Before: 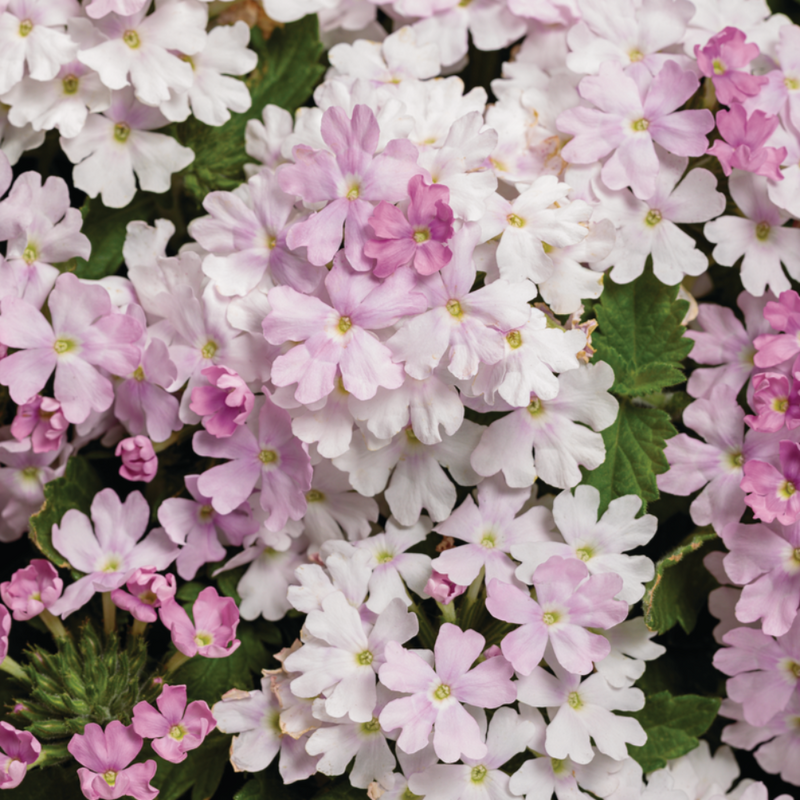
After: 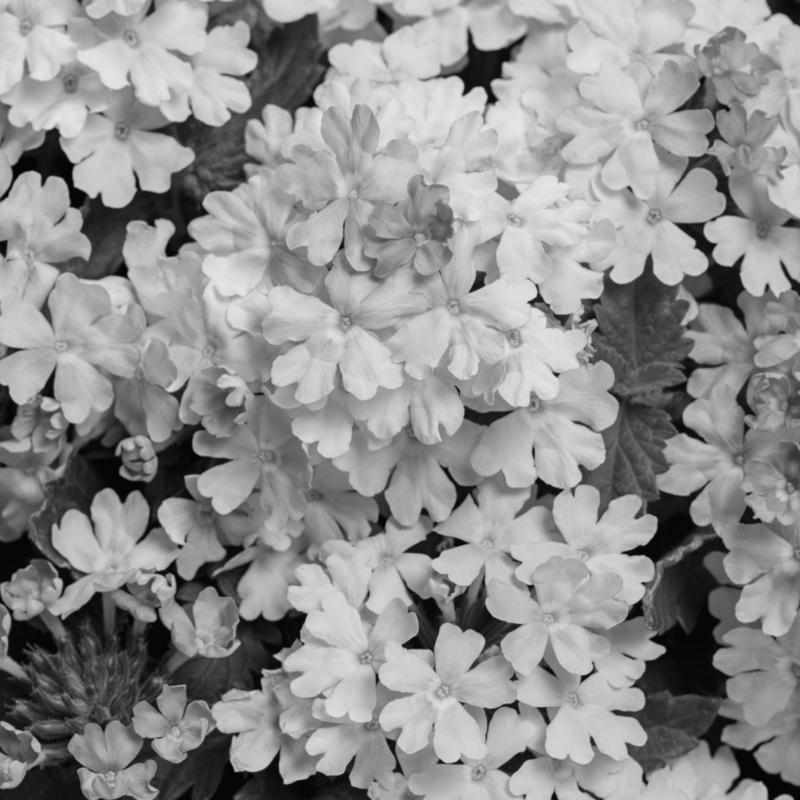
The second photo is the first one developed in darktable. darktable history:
monochrome: a 14.95, b -89.96
color balance rgb: perceptual saturation grading › global saturation 20%, perceptual saturation grading › highlights -50%, perceptual saturation grading › shadows 30%
